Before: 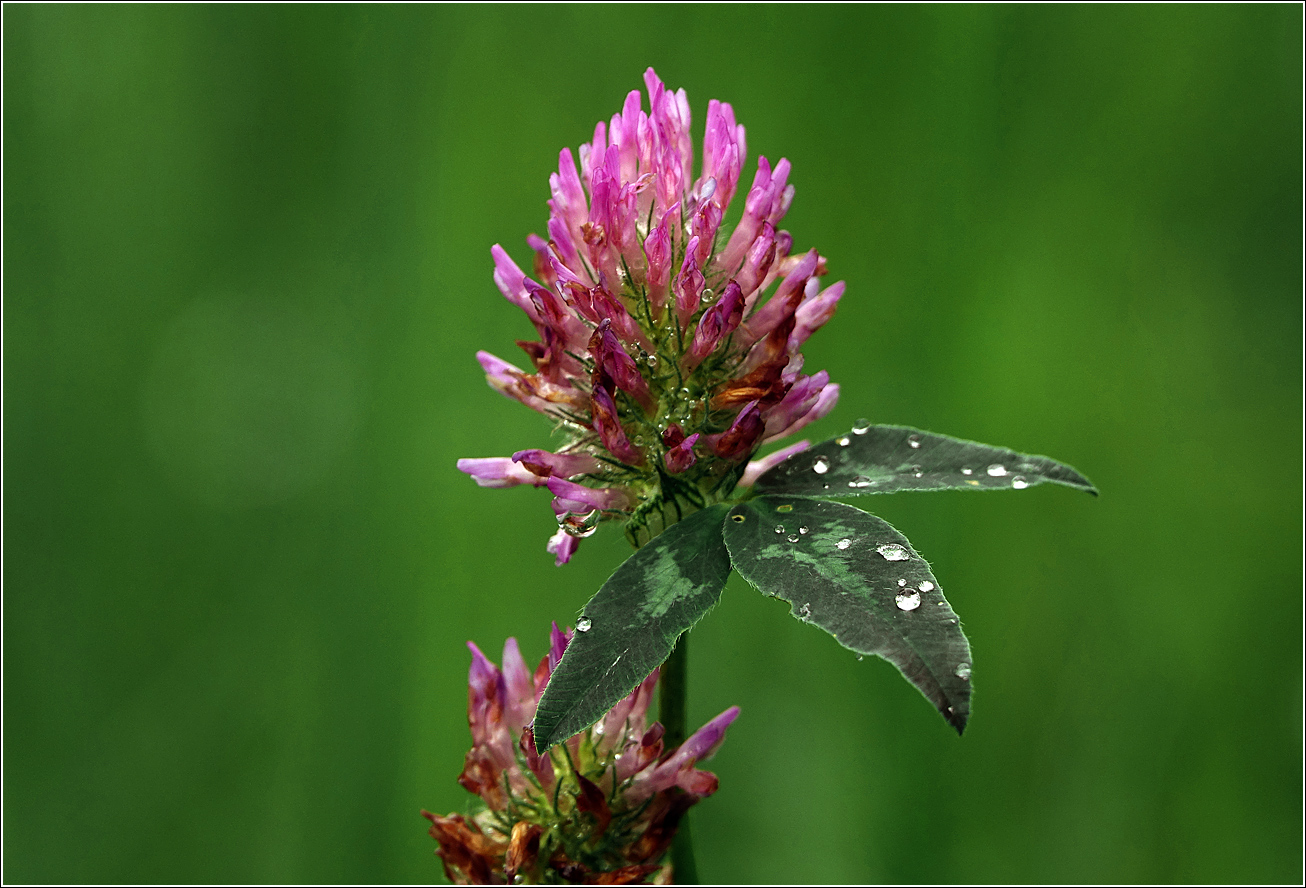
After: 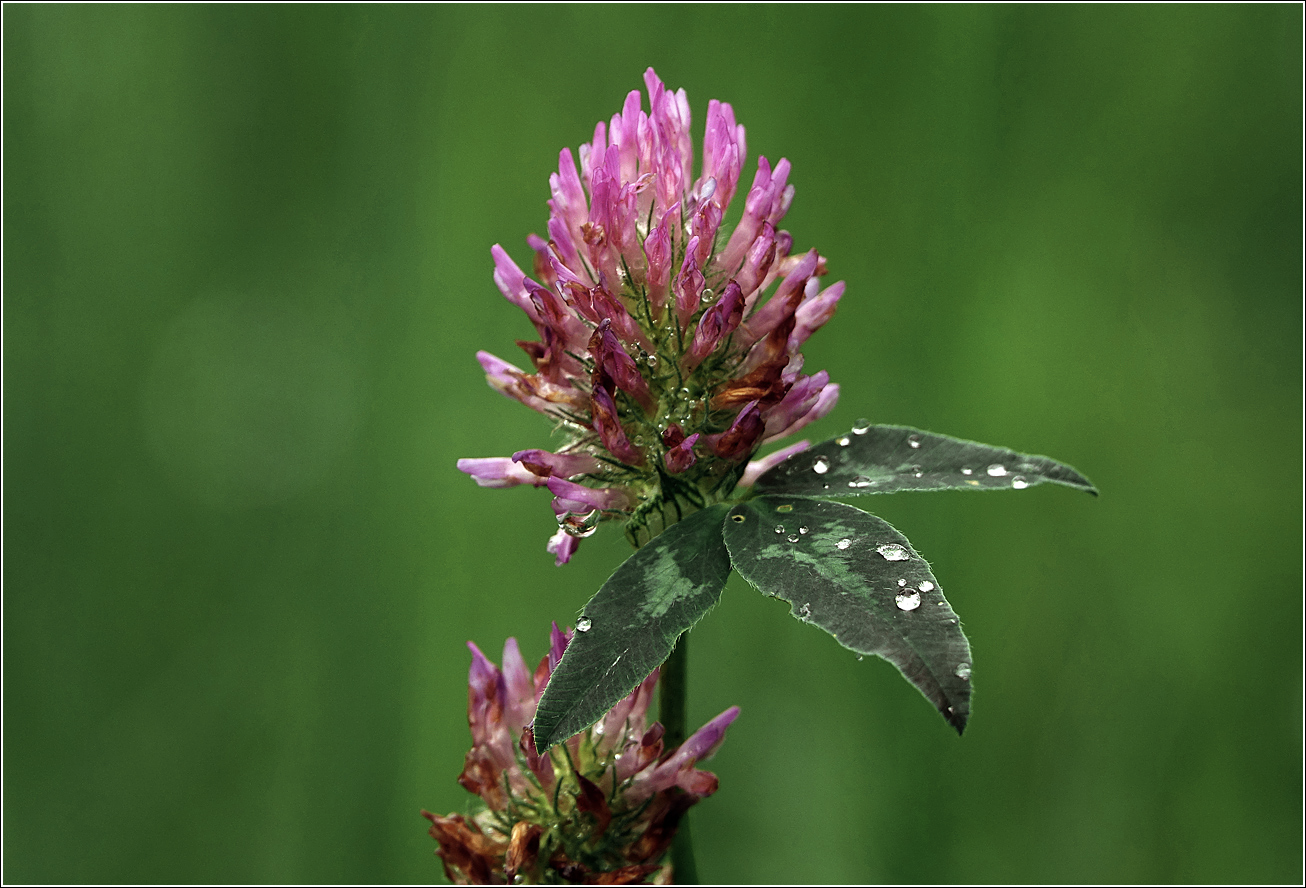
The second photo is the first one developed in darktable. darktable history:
color correction: highlights b* -0.038, saturation 0.809
